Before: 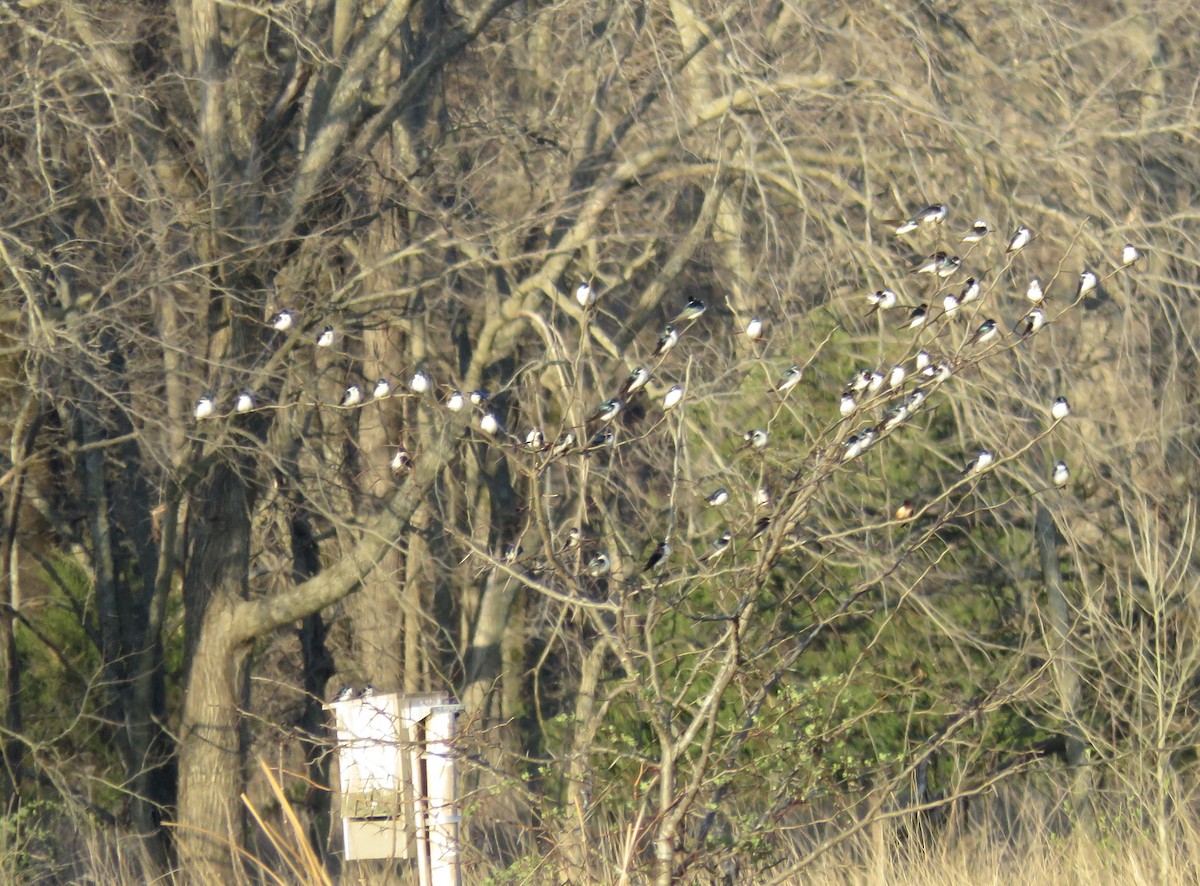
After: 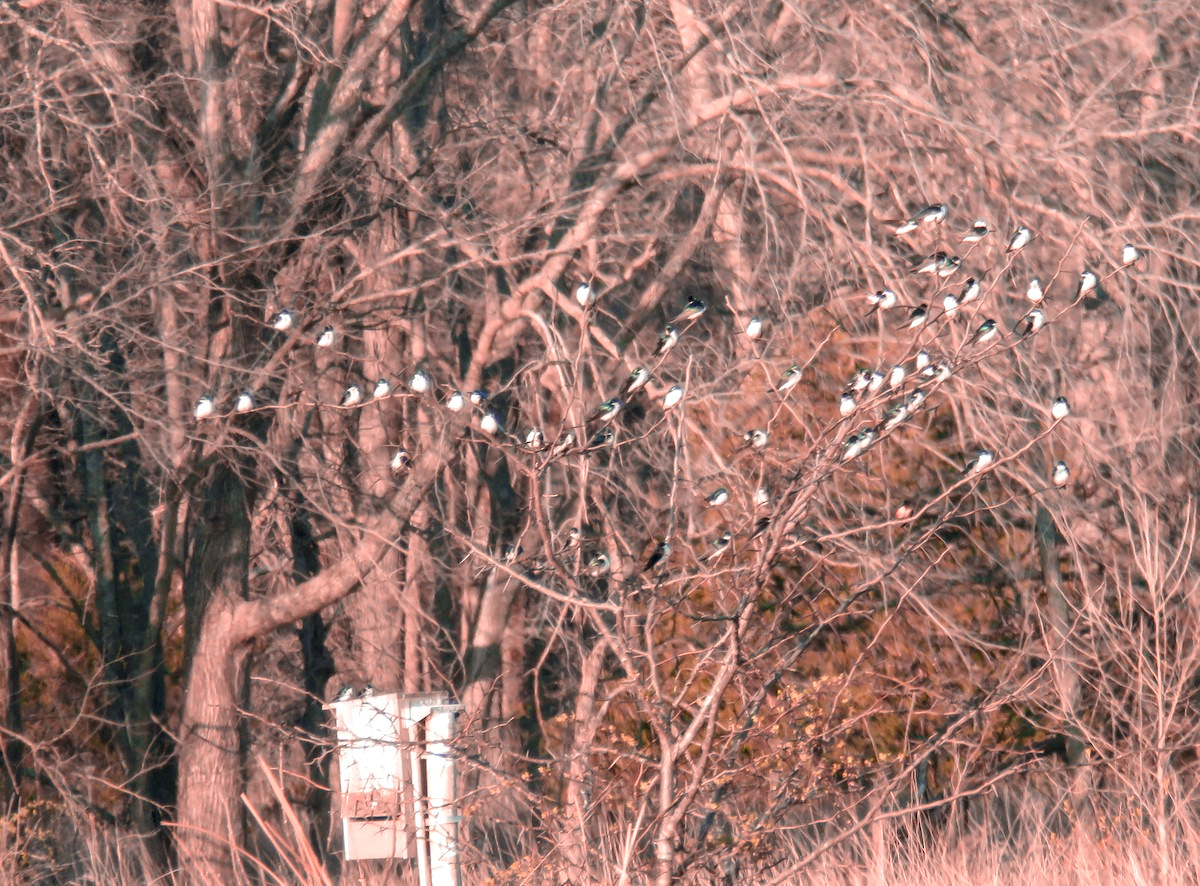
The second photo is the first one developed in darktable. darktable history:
local contrast: on, module defaults
color zones: curves: ch2 [(0, 0.5) (0.084, 0.497) (0.323, 0.335) (0.4, 0.497) (1, 0.5)], process mode strong
